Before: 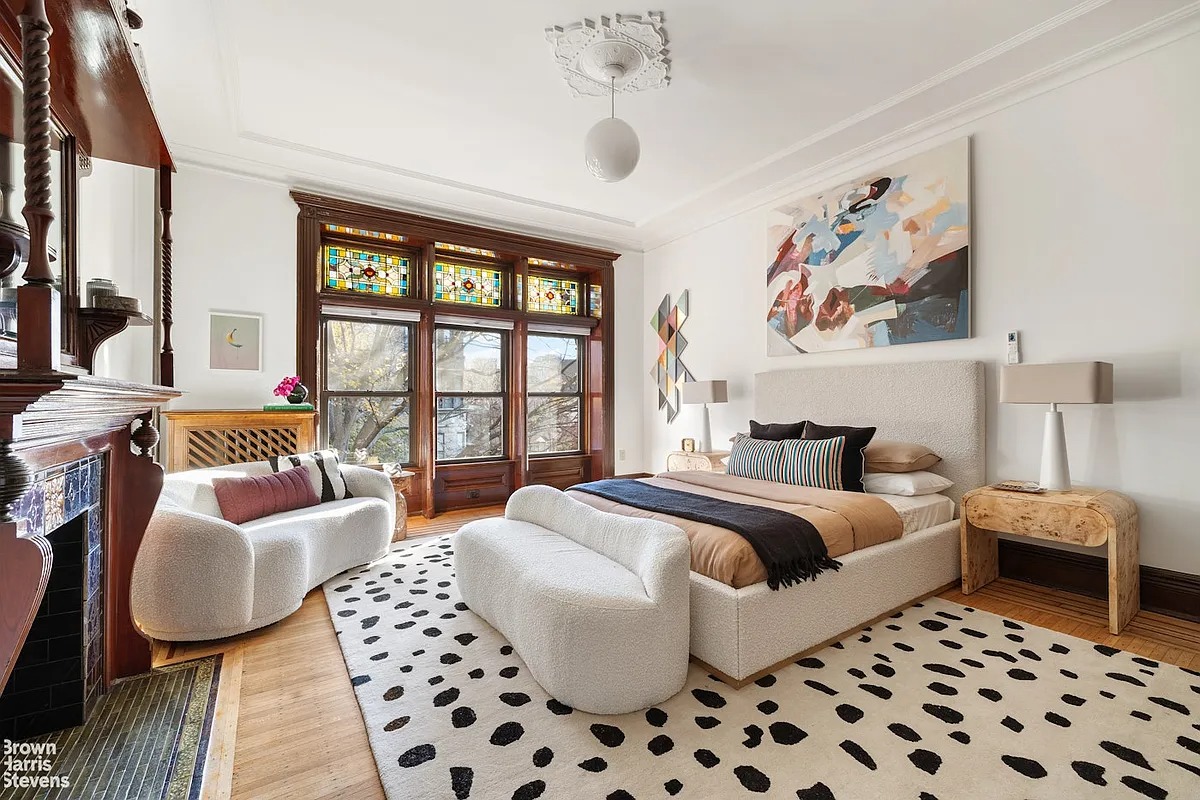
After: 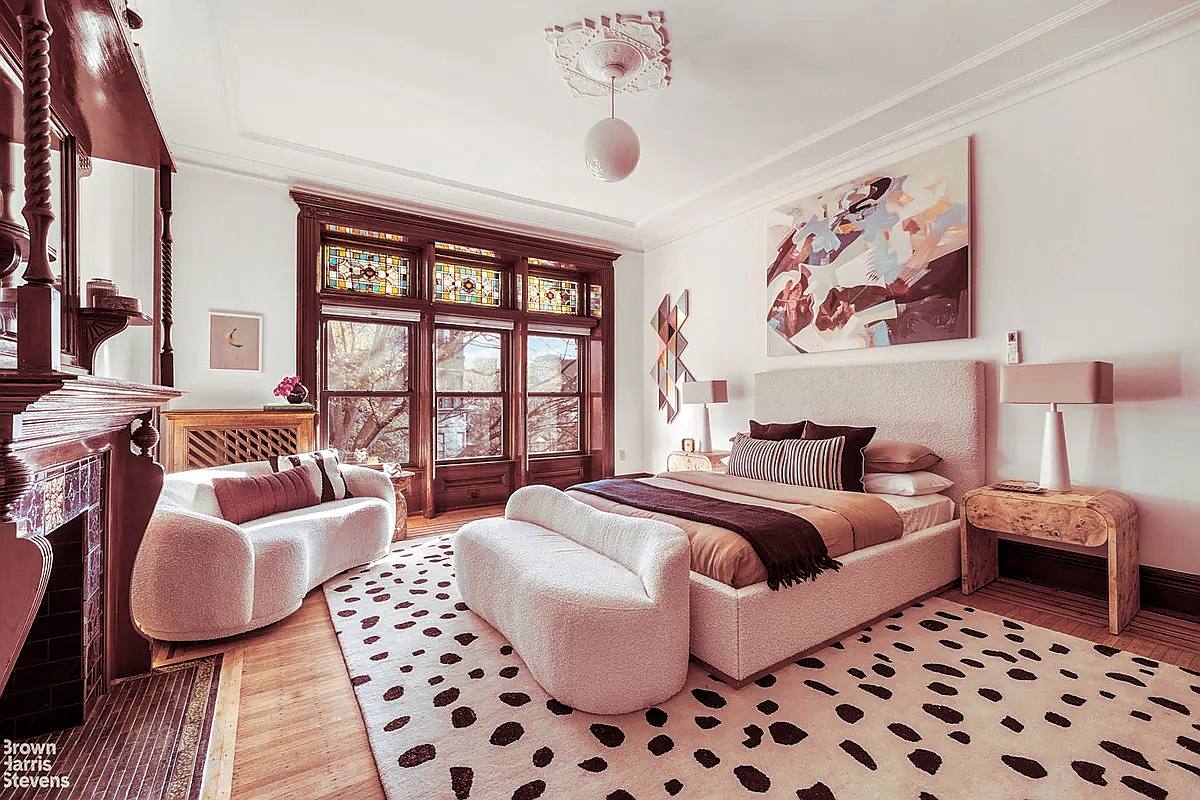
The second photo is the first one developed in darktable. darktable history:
local contrast: on, module defaults
sharpen: radius 1.458, amount 0.398, threshold 1.271
split-toning: highlights › saturation 0, balance -61.83
